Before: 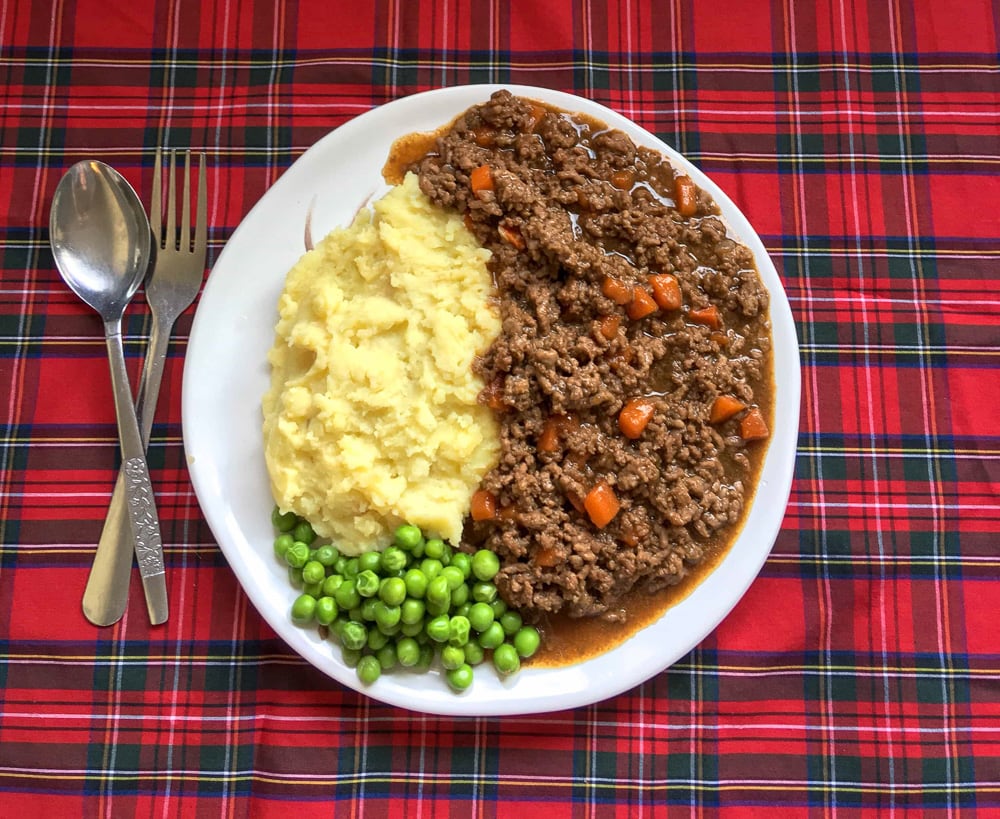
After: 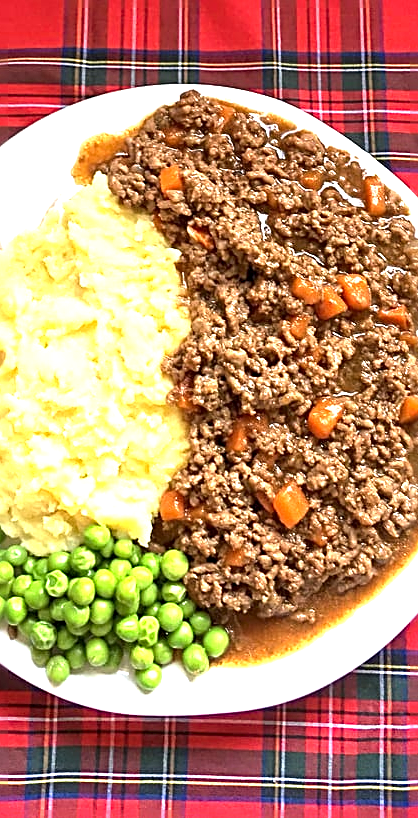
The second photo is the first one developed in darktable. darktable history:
crop: left 31.163%, right 26.994%
sharpen: radius 2.801, amount 0.711
exposure: black level correction 0, exposure 1.175 EV, compensate exposure bias true, compensate highlight preservation false
